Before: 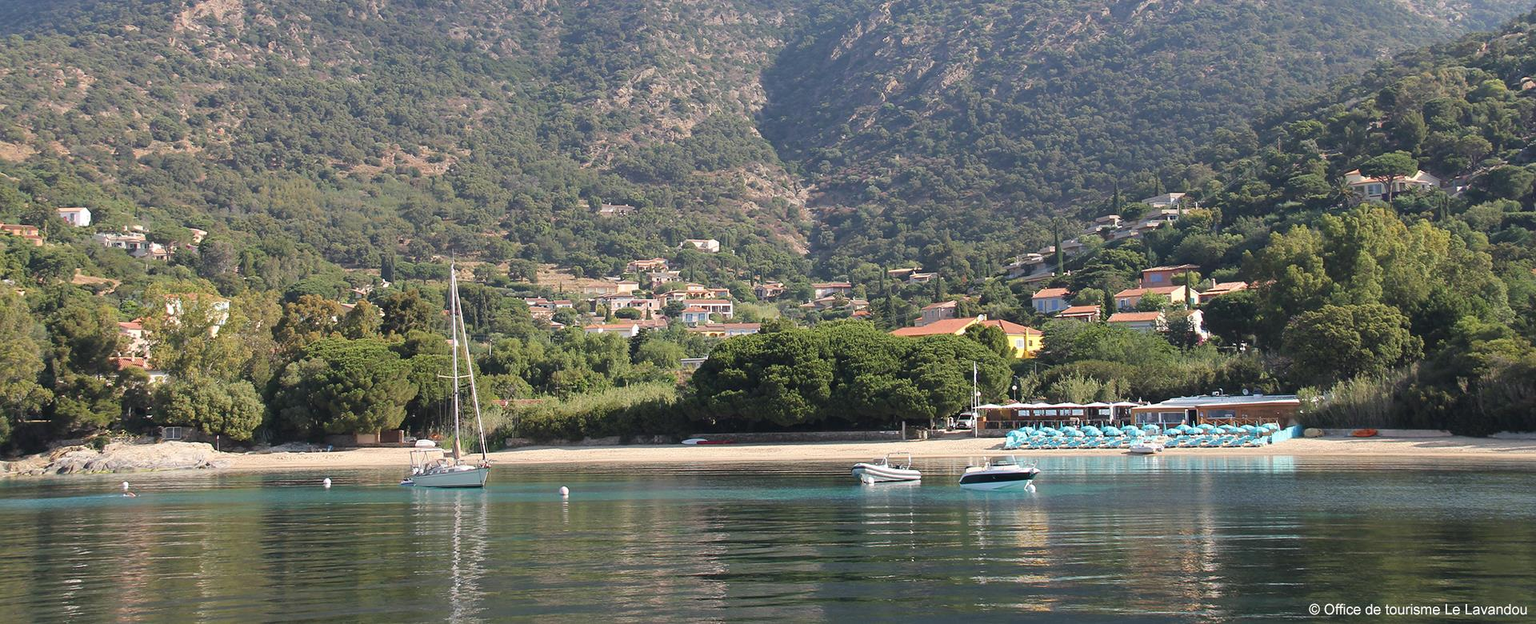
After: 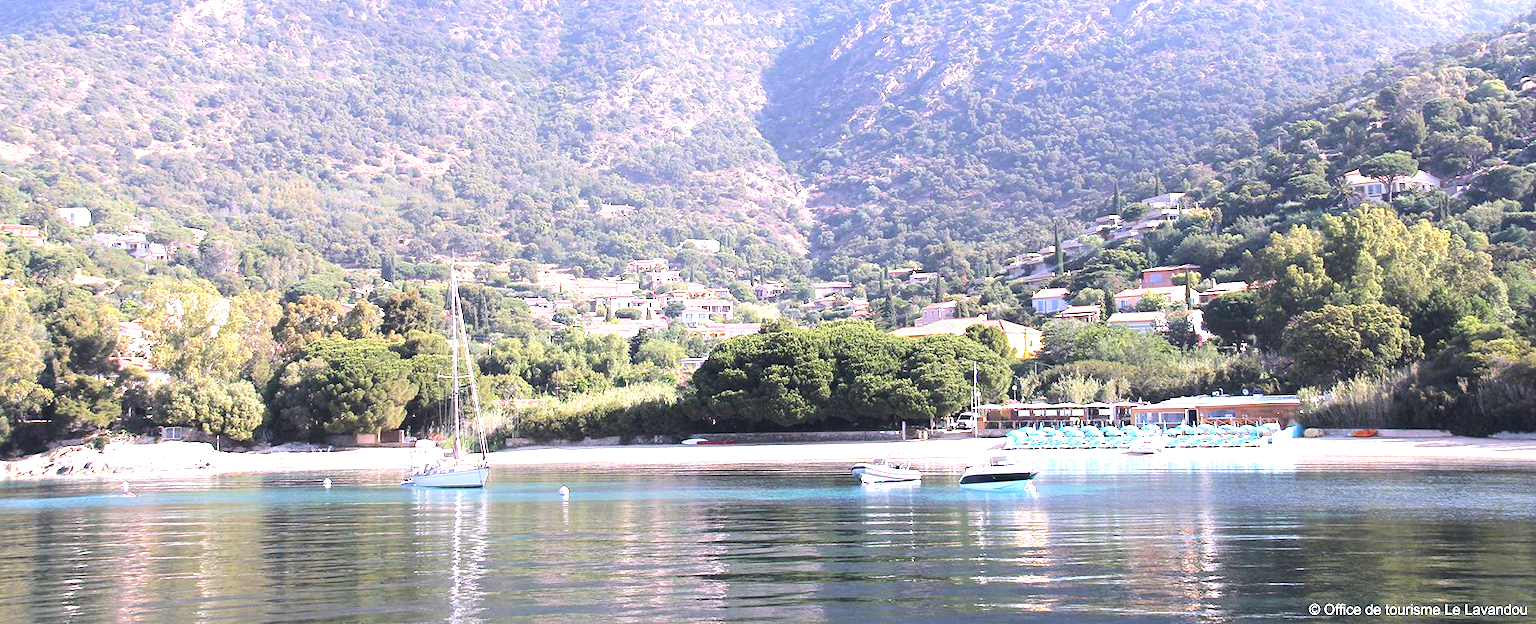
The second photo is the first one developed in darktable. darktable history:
white balance: red 1.042, blue 1.17
shadows and highlights: shadows -24.28, highlights 49.77, soften with gaussian
exposure: black level correction 0, exposure 1 EV, compensate exposure bias true, compensate highlight preservation false
tone equalizer: -8 EV -0.417 EV, -7 EV -0.389 EV, -6 EV -0.333 EV, -5 EV -0.222 EV, -3 EV 0.222 EV, -2 EV 0.333 EV, -1 EV 0.389 EV, +0 EV 0.417 EV, edges refinement/feathering 500, mask exposure compensation -1.25 EV, preserve details no
